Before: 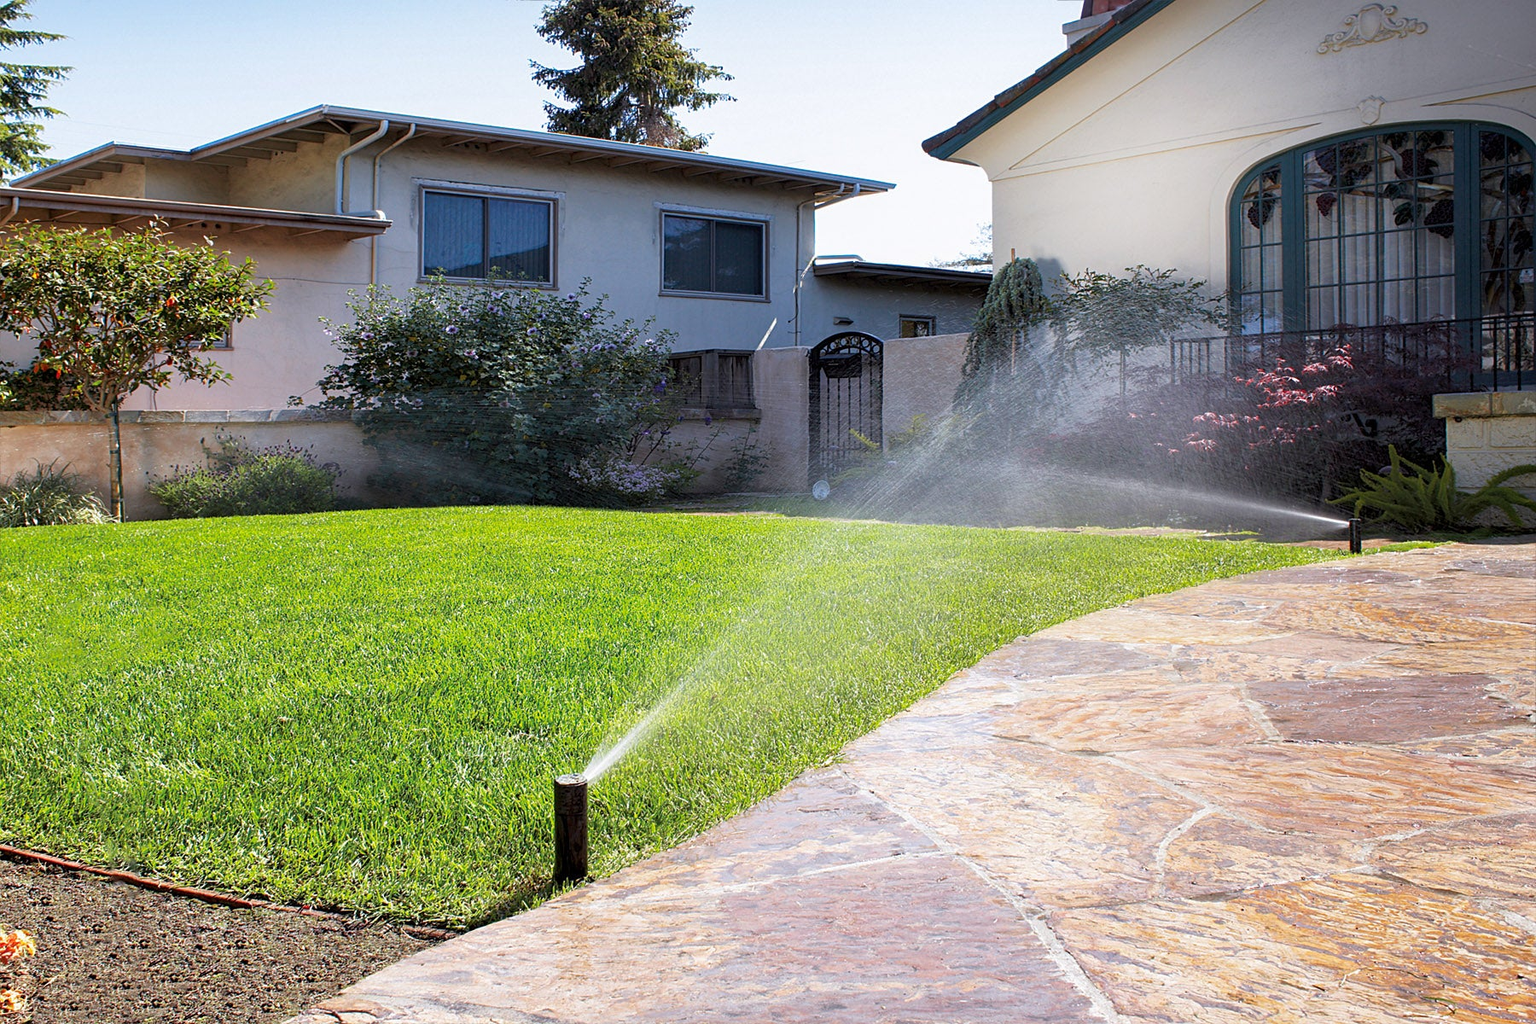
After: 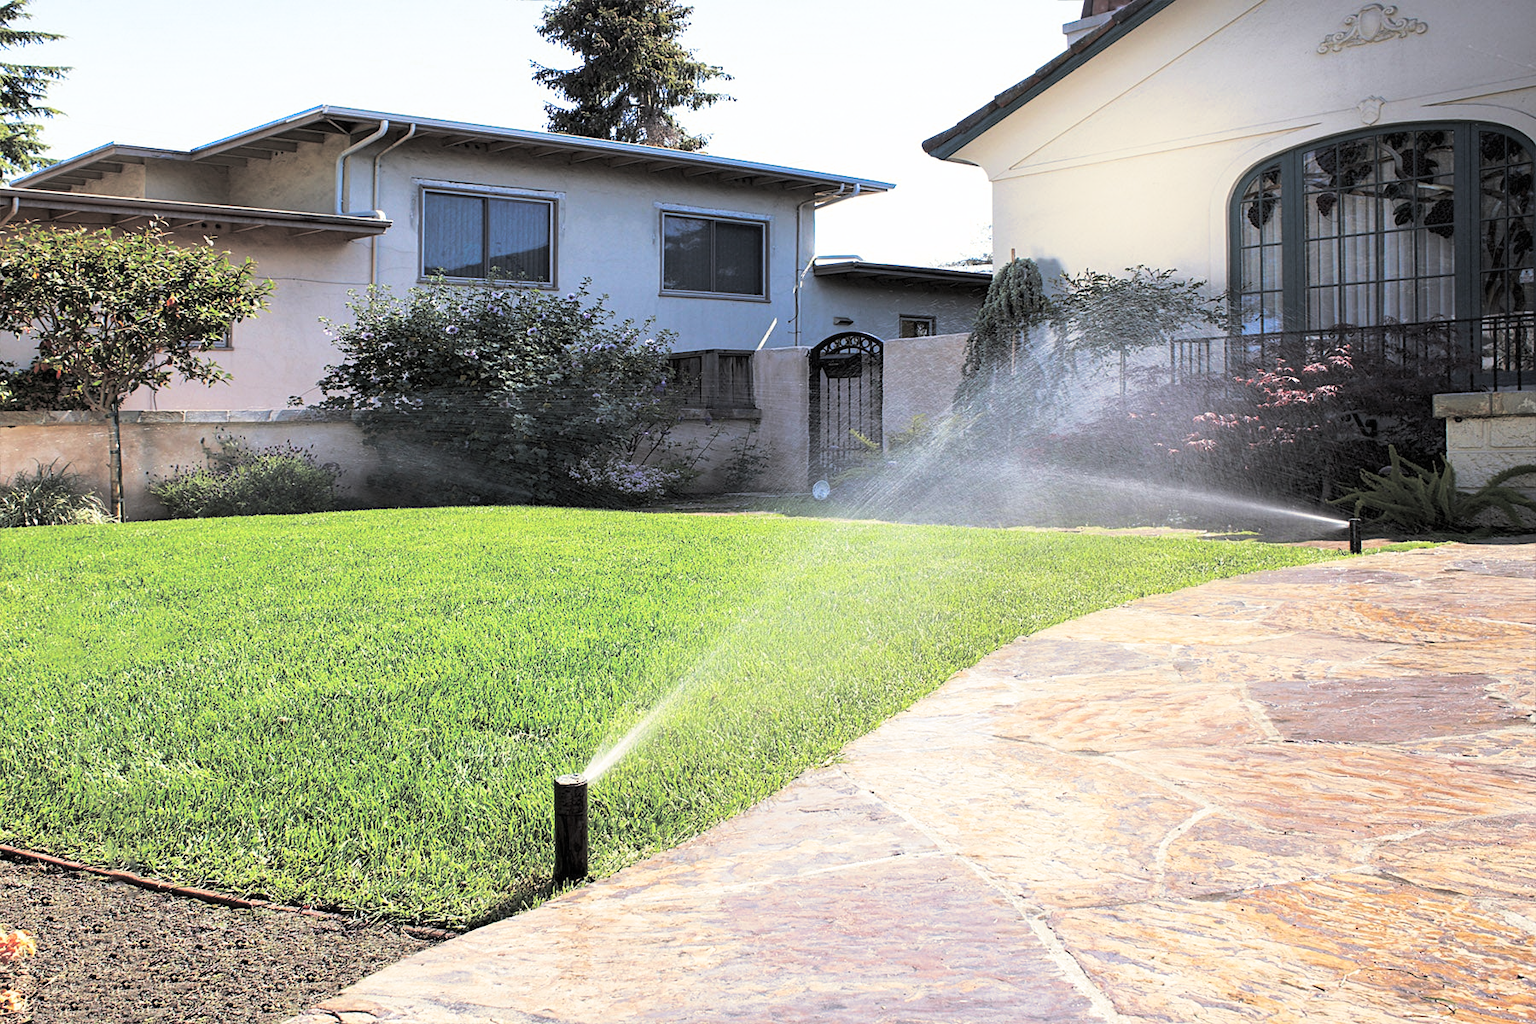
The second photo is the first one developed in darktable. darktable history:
split-toning: shadows › hue 43.2°, shadows › saturation 0, highlights › hue 50.4°, highlights › saturation 1
color zones: curves: ch0 [(0.068, 0.464) (0.25, 0.5) (0.48, 0.508) (0.75, 0.536) (0.886, 0.476) (0.967, 0.456)]; ch1 [(0.066, 0.456) (0.25, 0.5) (0.616, 0.508) (0.746, 0.56) (0.934, 0.444)]
contrast brightness saturation: contrast 0.2, brightness 0.16, saturation 0.22
color balance: input saturation 80.07%
